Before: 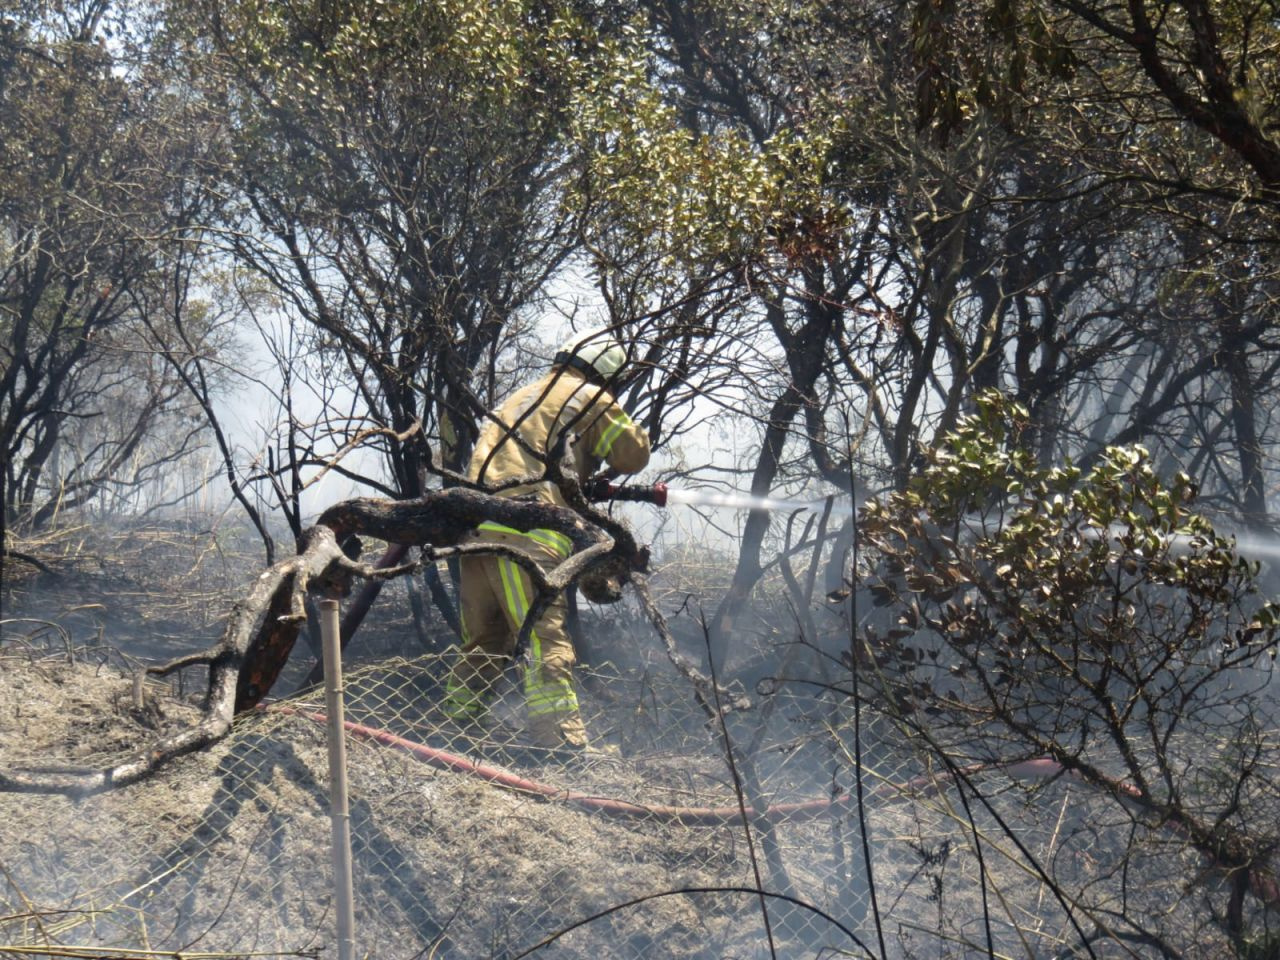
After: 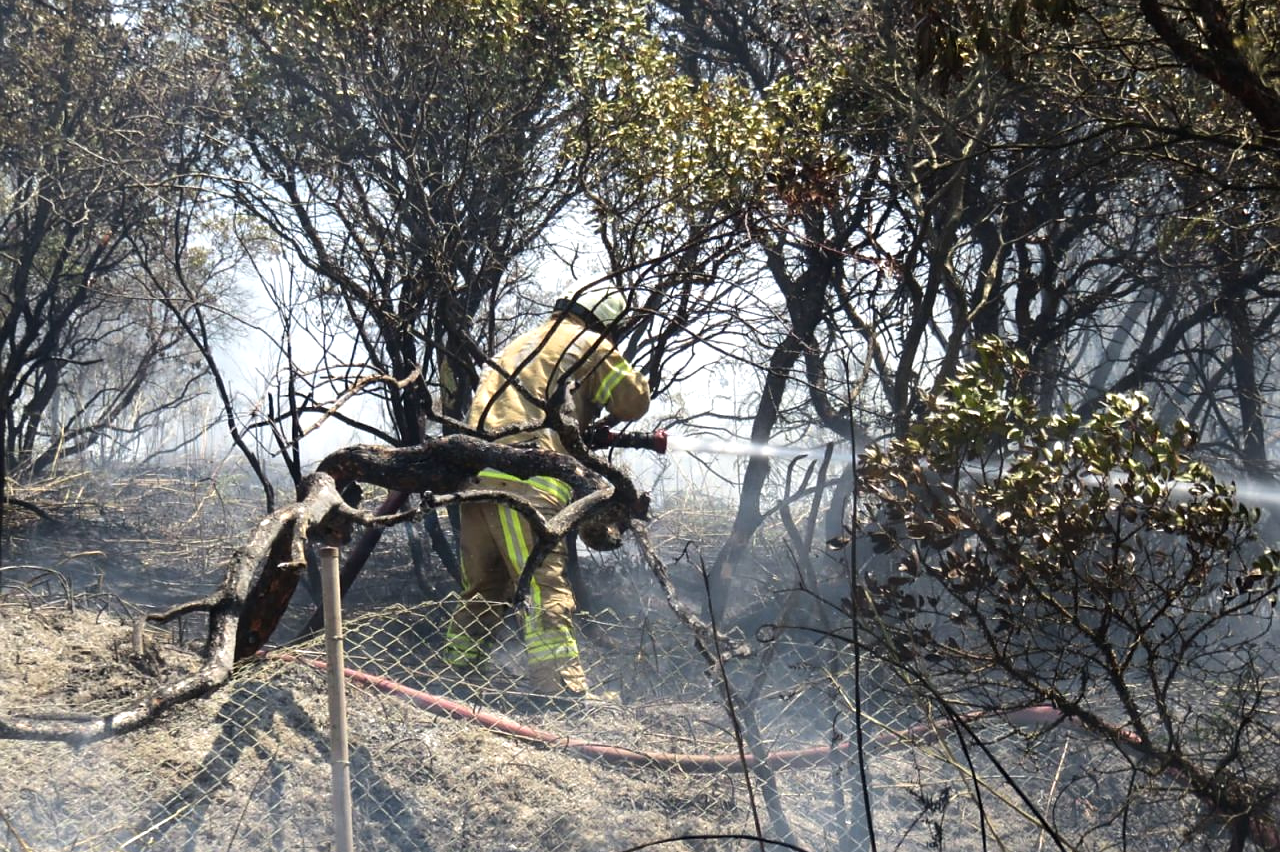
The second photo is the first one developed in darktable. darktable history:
crop and rotate: top 5.609%, bottom 5.609%
sharpen: radius 1.458, amount 0.398, threshold 1.271
tone equalizer: -8 EV -0.417 EV, -7 EV -0.389 EV, -6 EV -0.333 EV, -5 EV -0.222 EV, -3 EV 0.222 EV, -2 EV 0.333 EV, -1 EV 0.389 EV, +0 EV 0.417 EV, edges refinement/feathering 500, mask exposure compensation -1.57 EV, preserve details no
